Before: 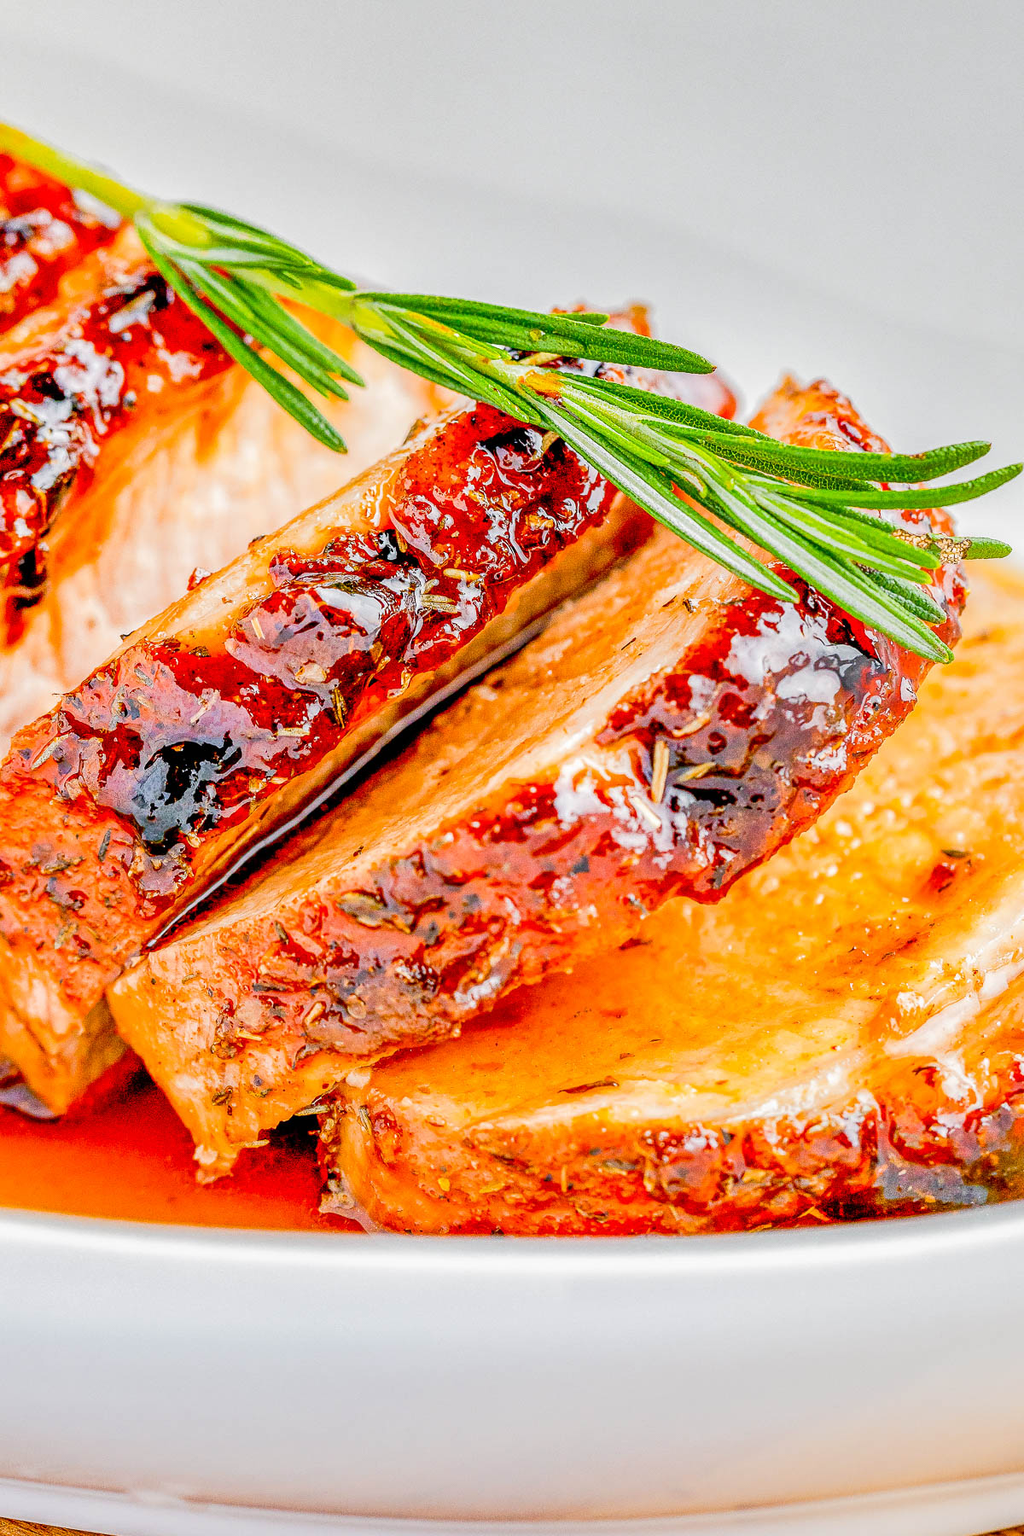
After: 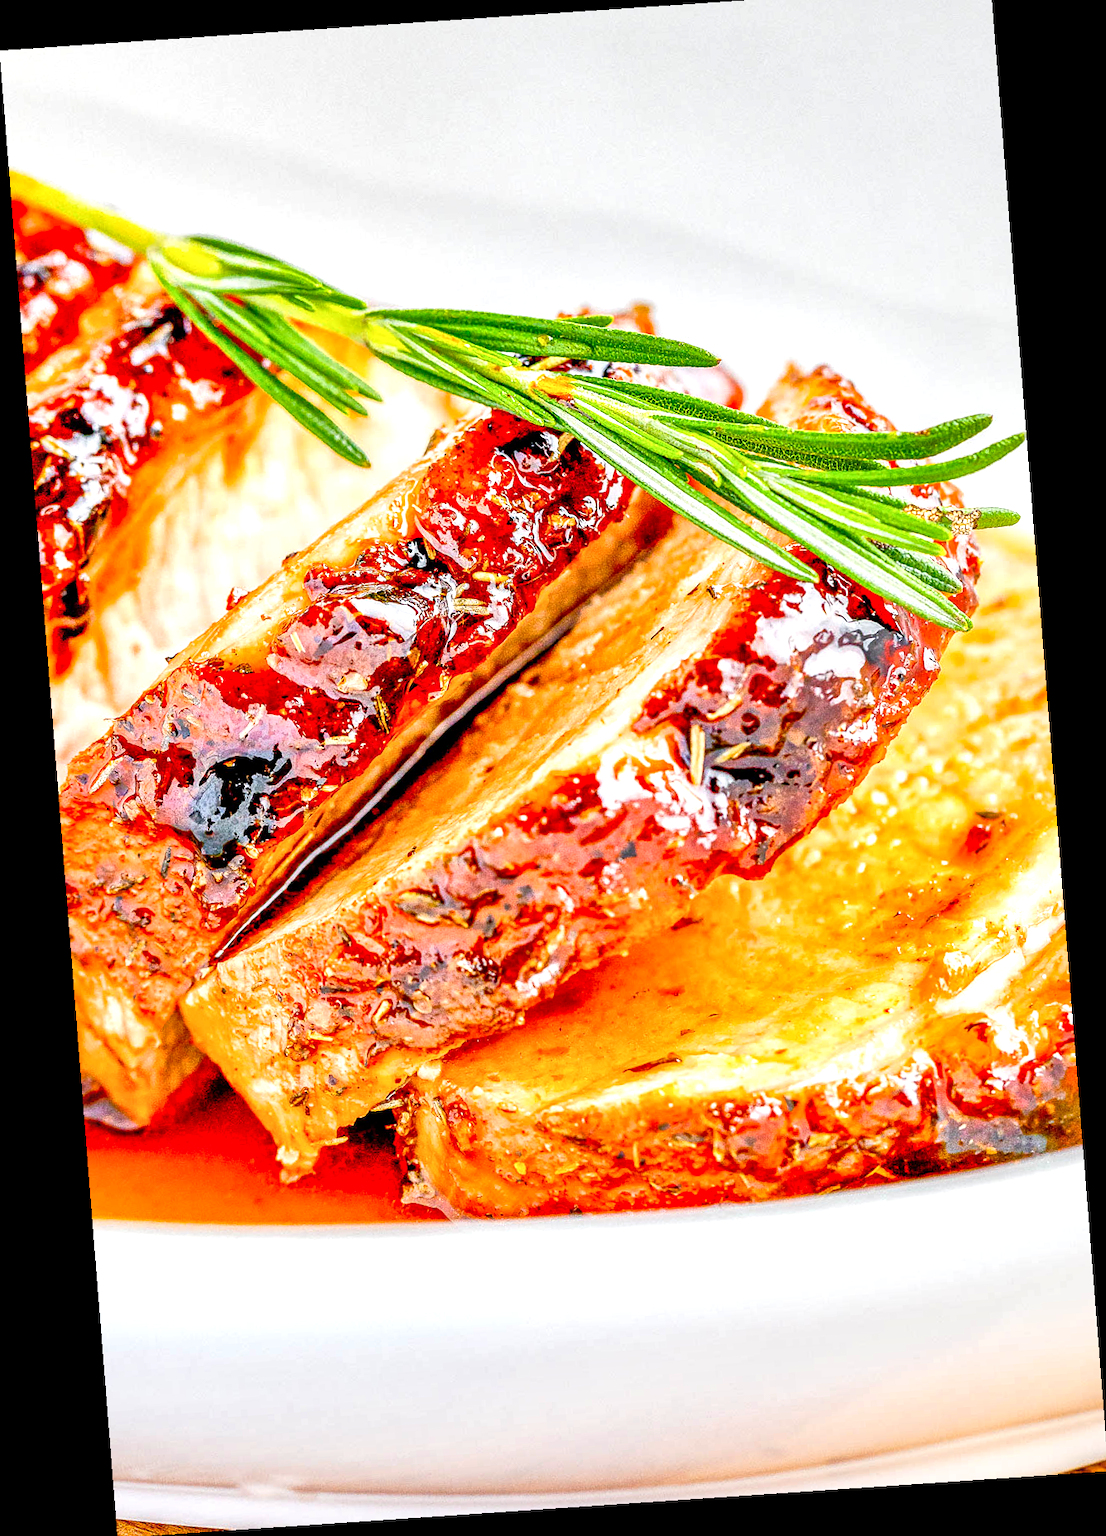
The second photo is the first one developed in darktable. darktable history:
exposure: exposure 0.493 EV, compensate highlight preservation false
local contrast: mode bilateral grid, contrast 20, coarseness 50, detail 150%, midtone range 0.2
crop: top 1.049%, right 0.001%
rotate and perspective: rotation -4.2°, shear 0.006, automatic cropping off
